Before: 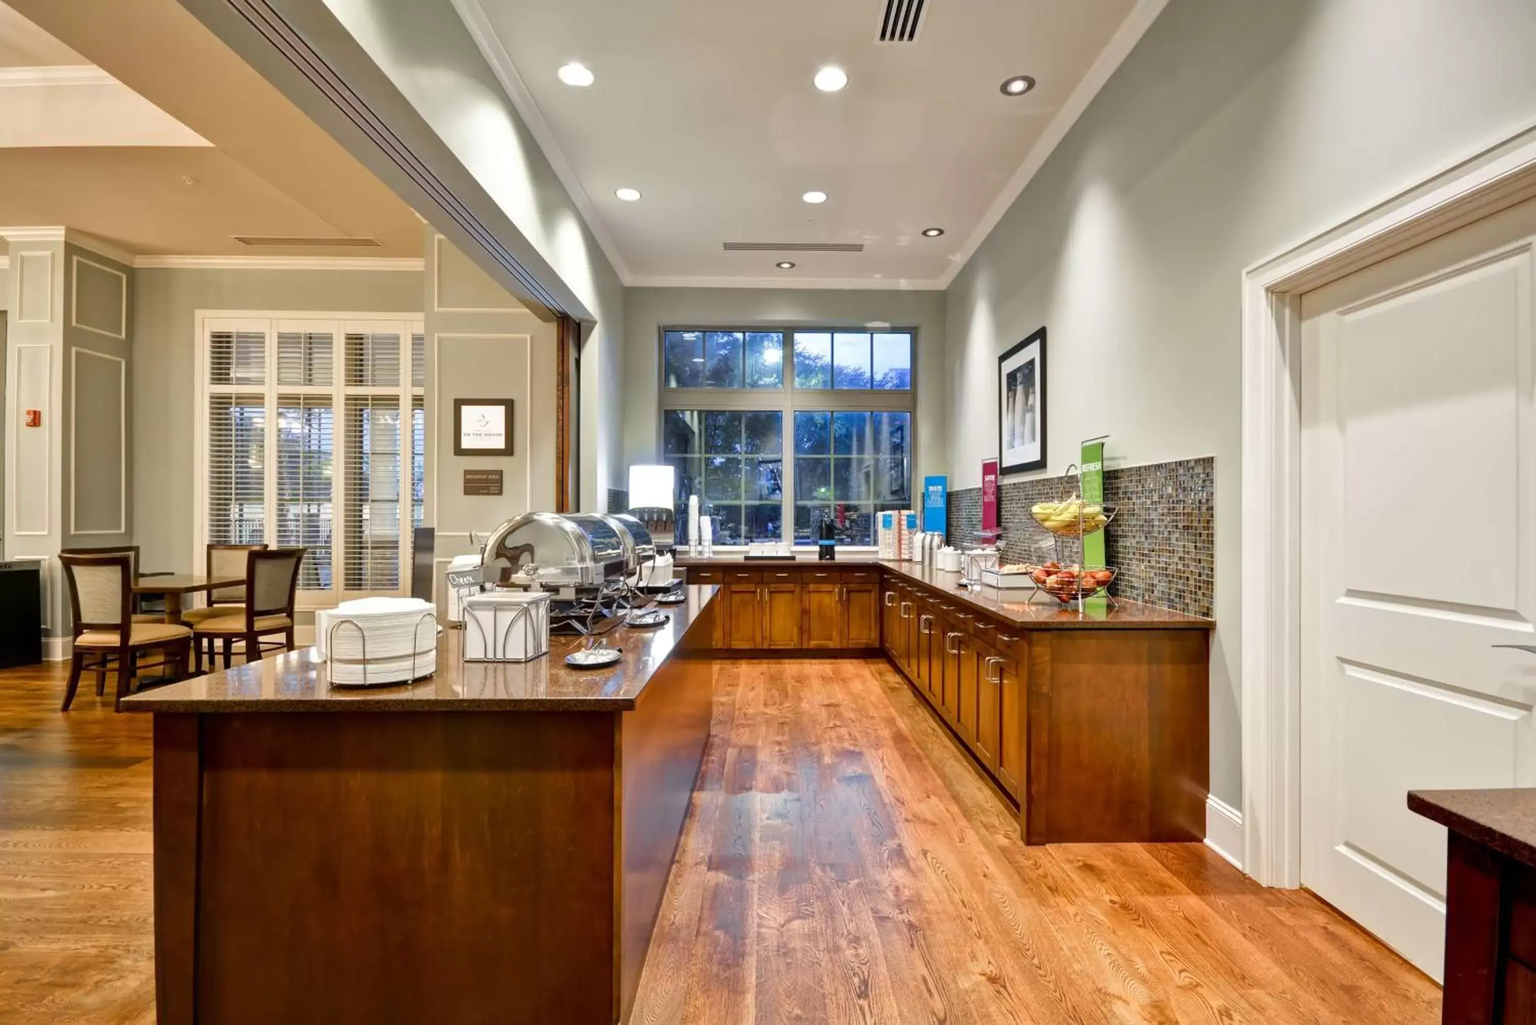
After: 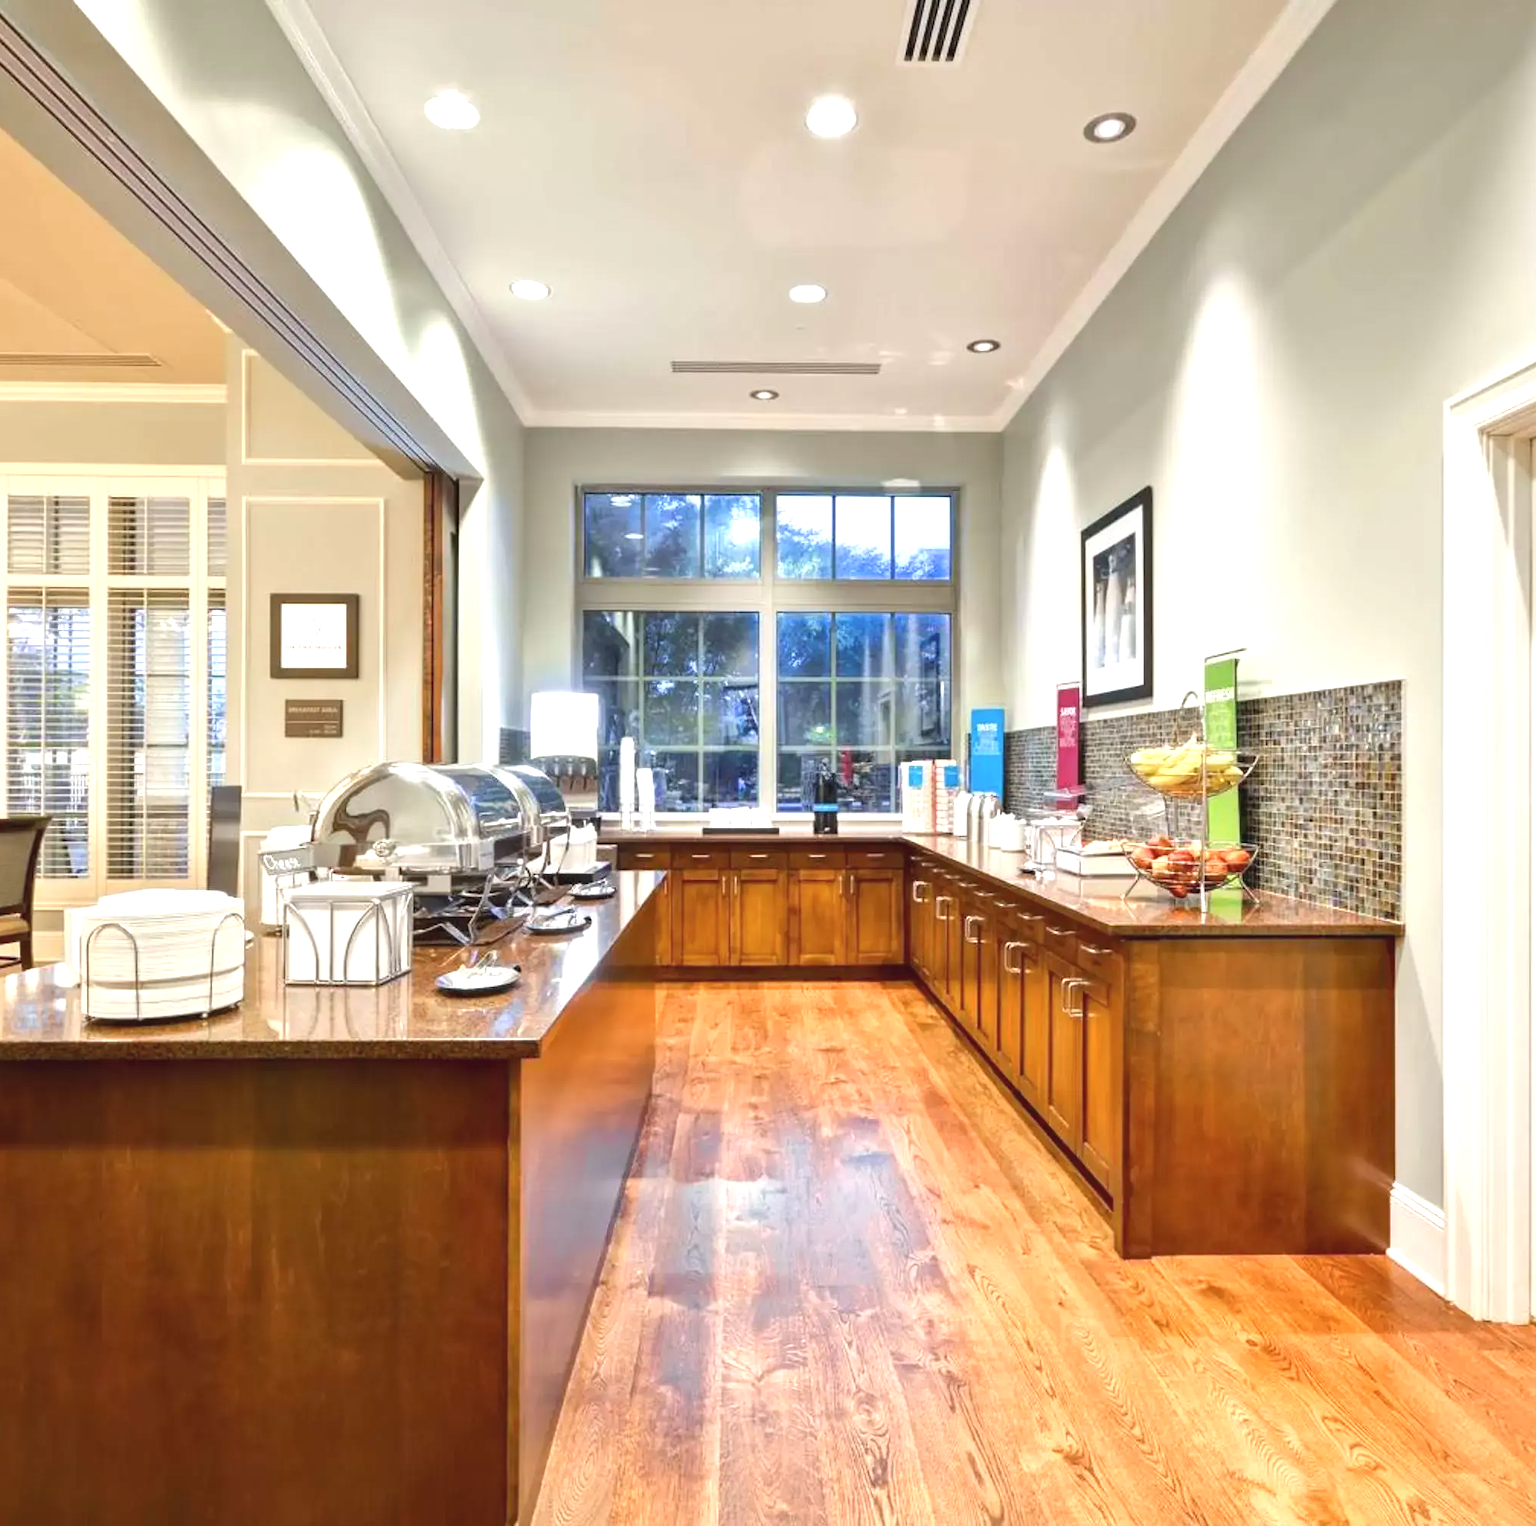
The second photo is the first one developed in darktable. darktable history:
exposure: exposure 0.947 EV, compensate highlight preservation false
crop and rotate: left 17.734%, right 15.093%
contrast brightness saturation: contrast -0.1, saturation -0.087
